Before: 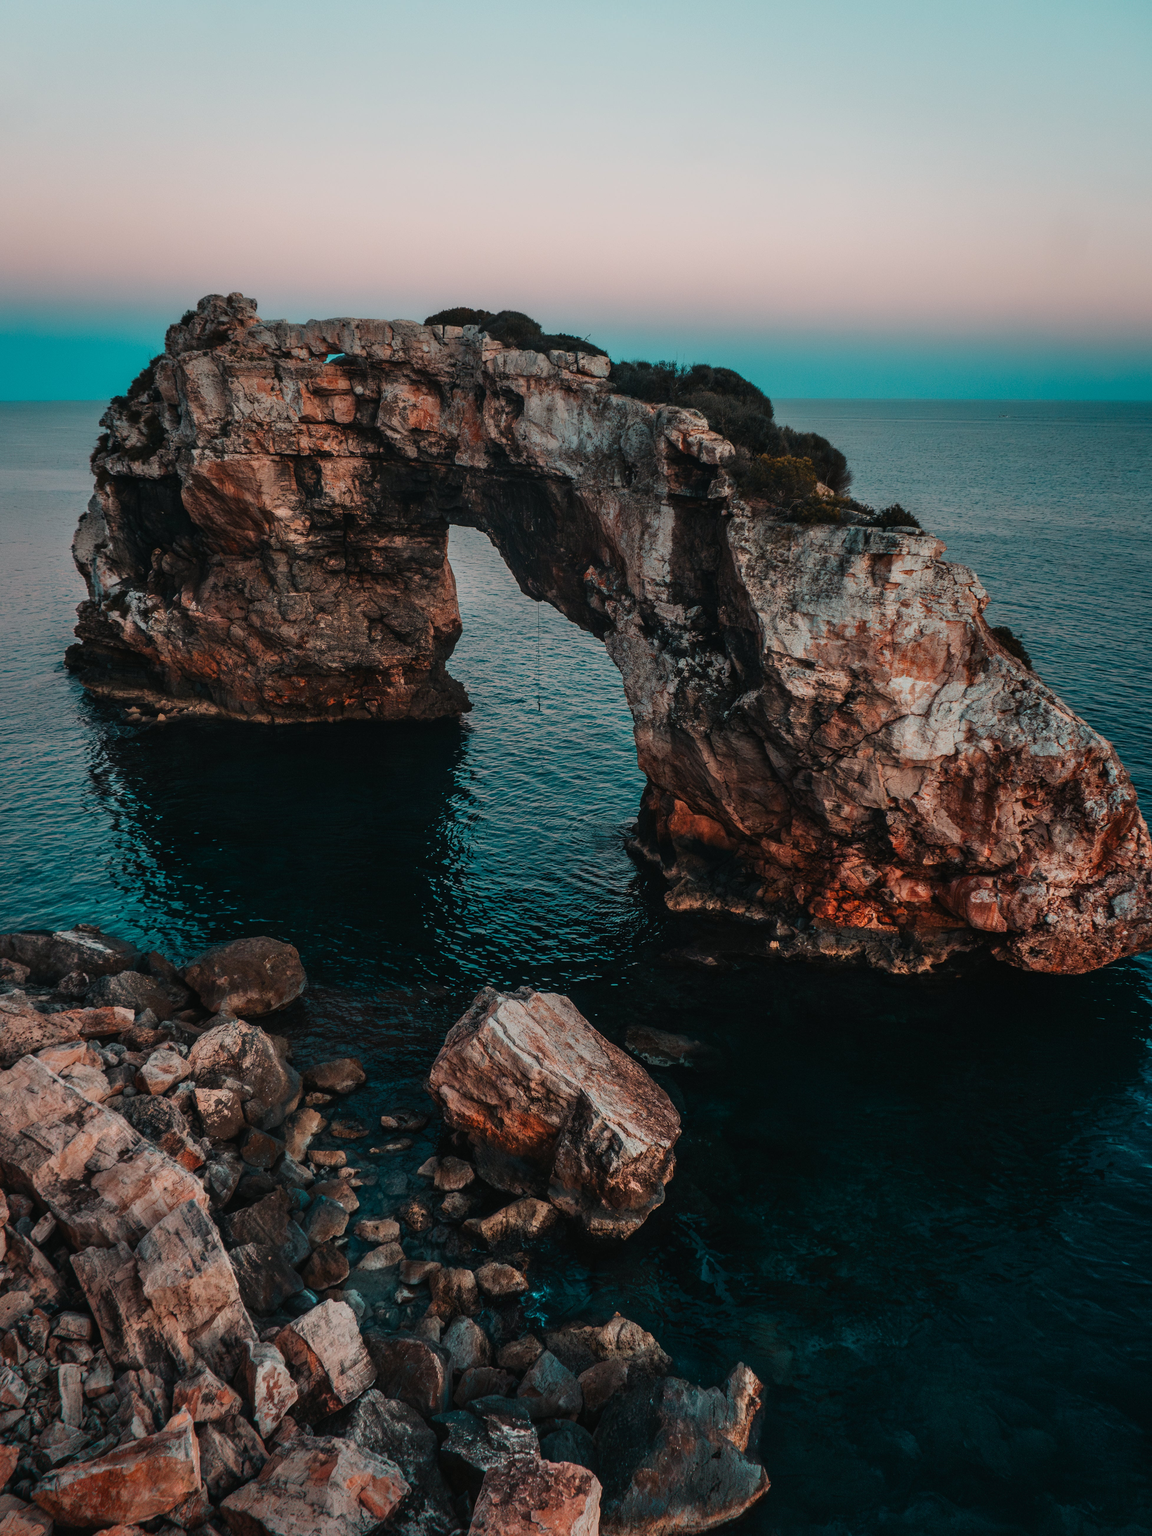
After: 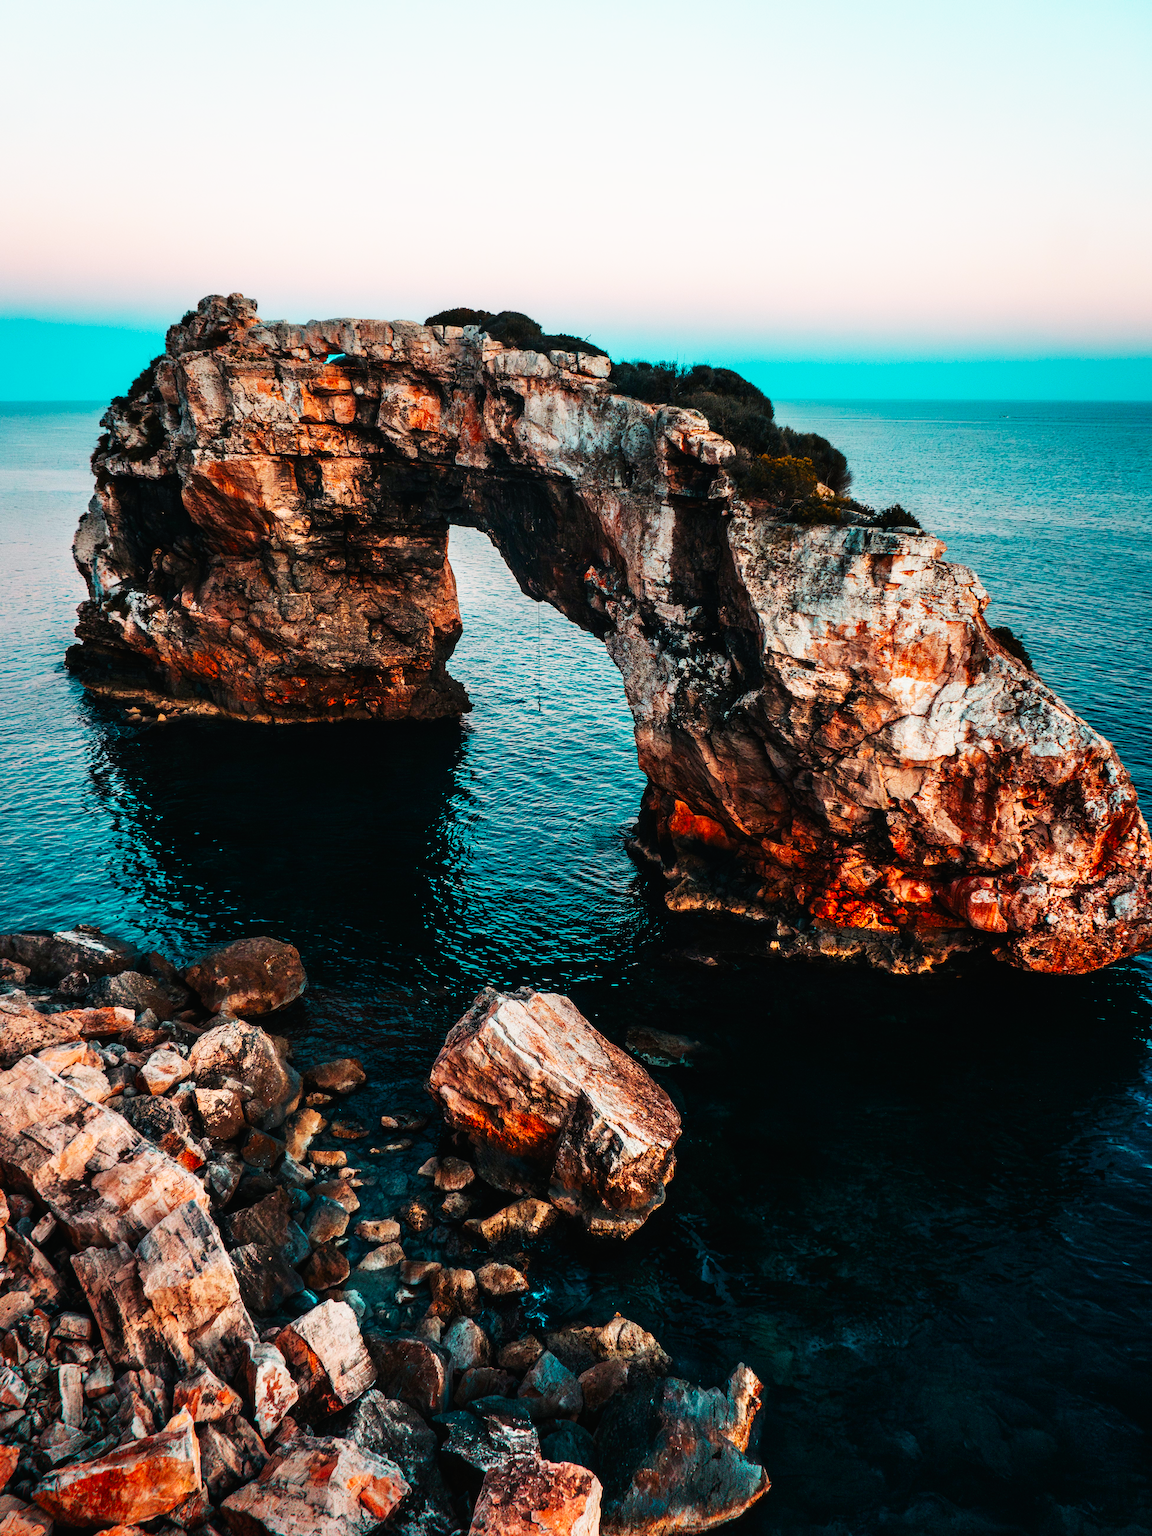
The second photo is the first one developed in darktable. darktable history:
base curve: curves: ch0 [(0, 0) (0.007, 0.004) (0.027, 0.03) (0.046, 0.07) (0.207, 0.54) (0.442, 0.872) (0.673, 0.972) (1, 1)], preserve colors none
color balance rgb: perceptual saturation grading › global saturation 25%, global vibrance 20%
